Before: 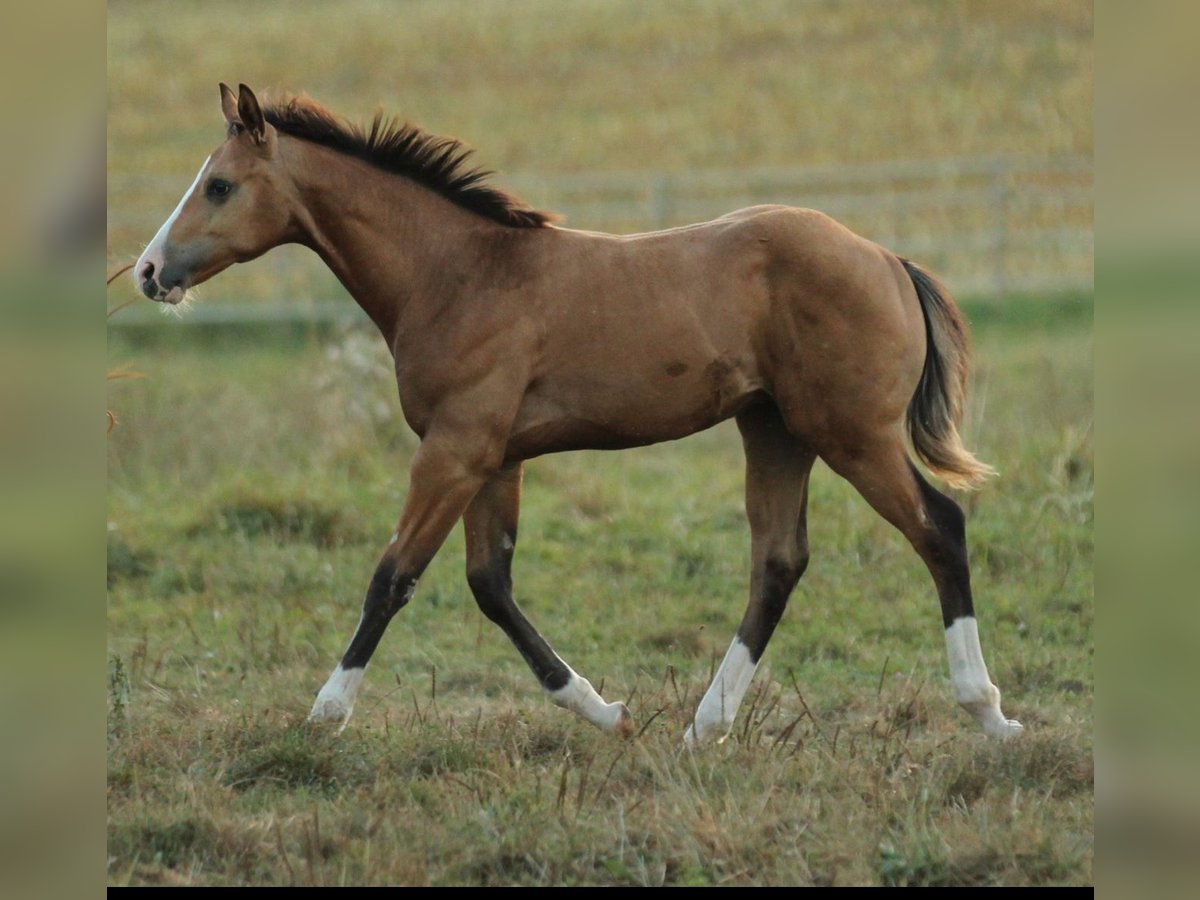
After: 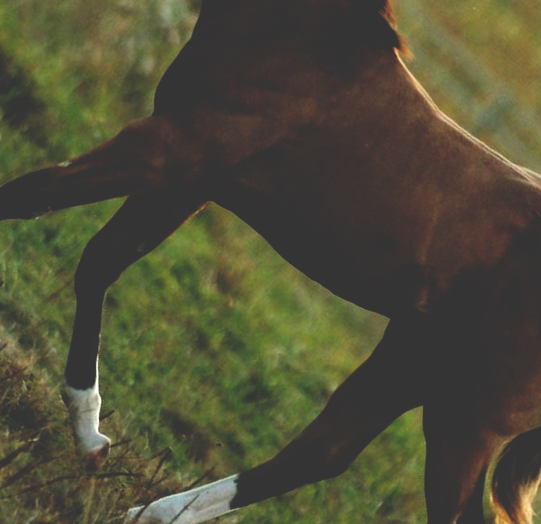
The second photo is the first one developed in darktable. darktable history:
base curve: curves: ch0 [(0, 0.036) (0.083, 0.04) (0.804, 1)], preserve colors none
crop and rotate: angle -45°, top 16.154%, right 0.8%, bottom 11.696%
contrast brightness saturation: contrast 0.071
